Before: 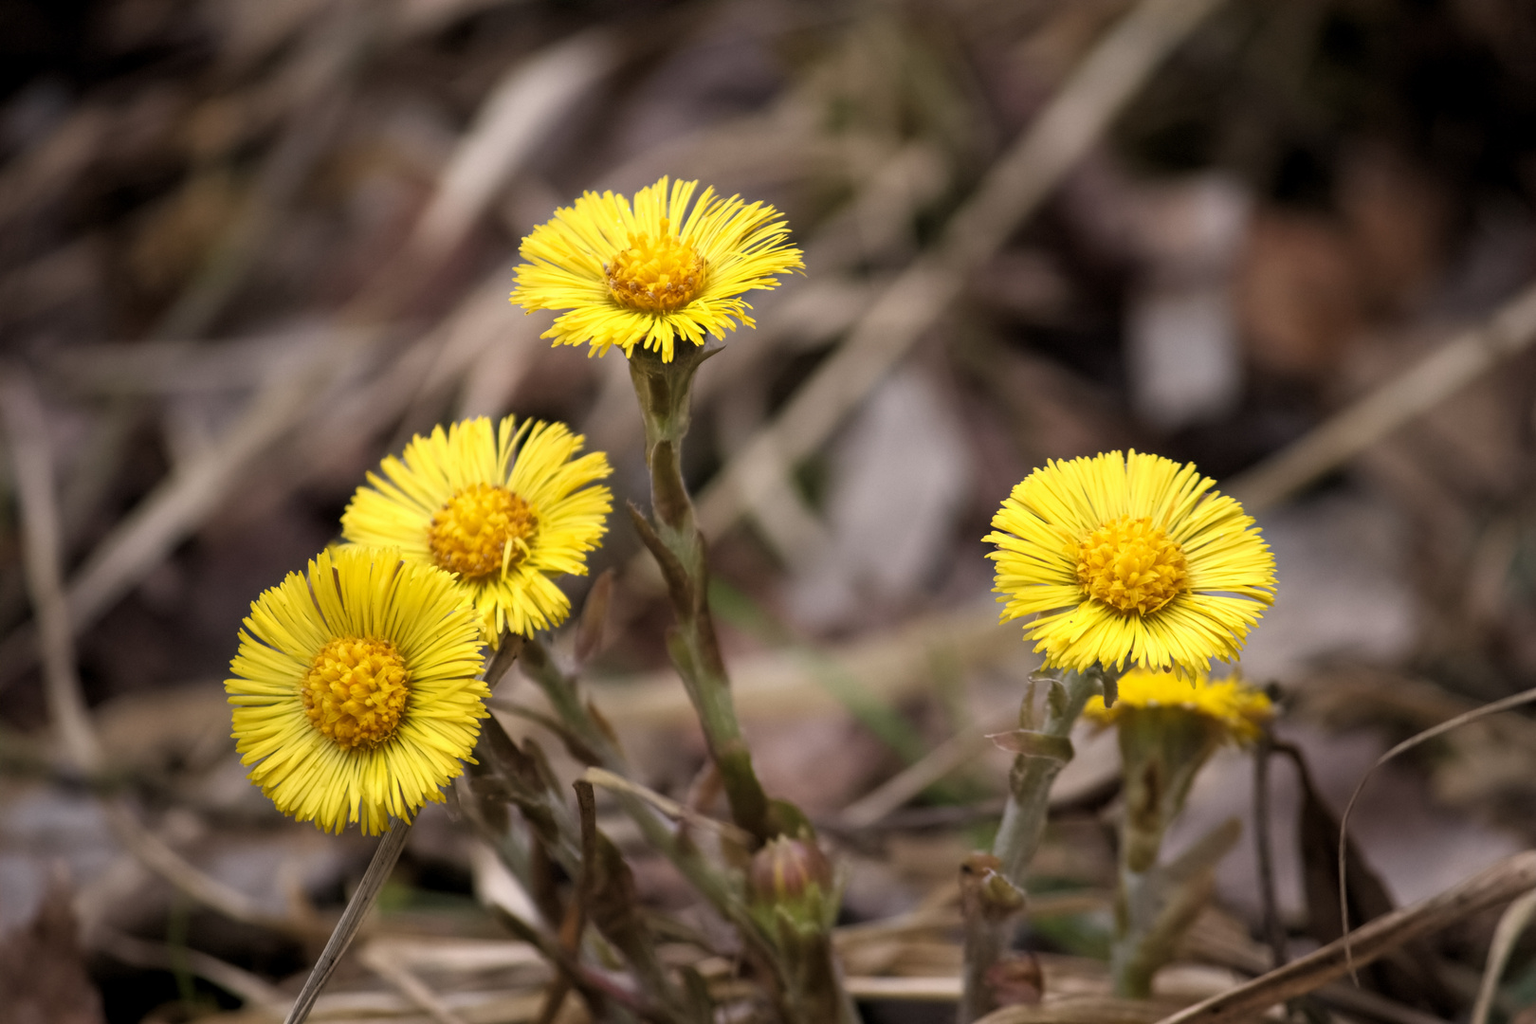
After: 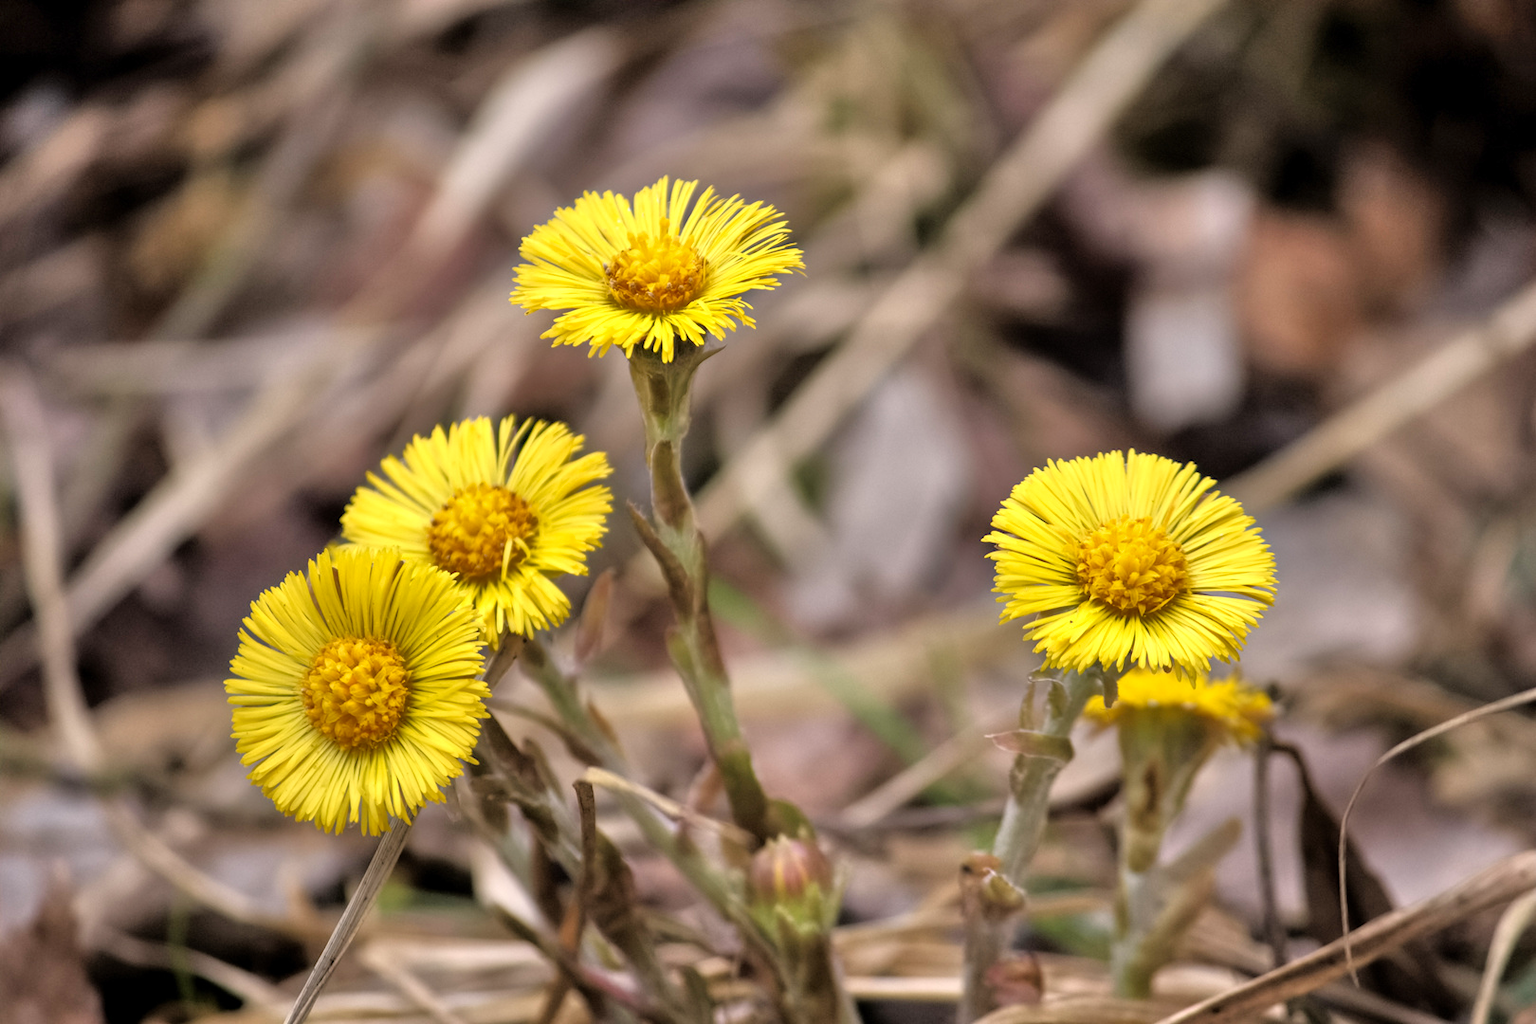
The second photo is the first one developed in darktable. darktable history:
shadows and highlights: white point adjustment 0.1, highlights -70, soften with gaussian
tone equalizer: -7 EV 0.15 EV, -6 EV 0.6 EV, -5 EV 1.15 EV, -4 EV 1.33 EV, -3 EV 1.15 EV, -2 EV 0.6 EV, -1 EV 0.15 EV, mask exposure compensation -0.5 EV
